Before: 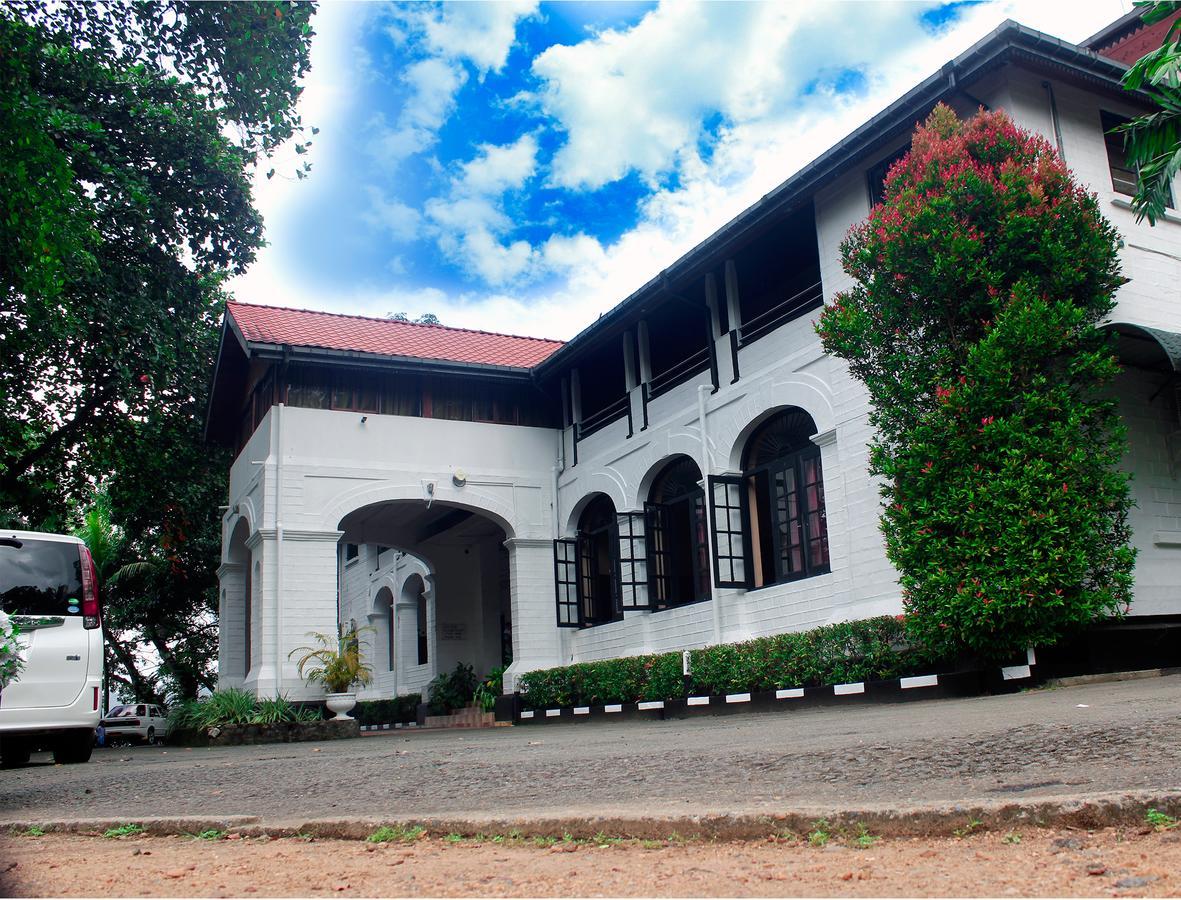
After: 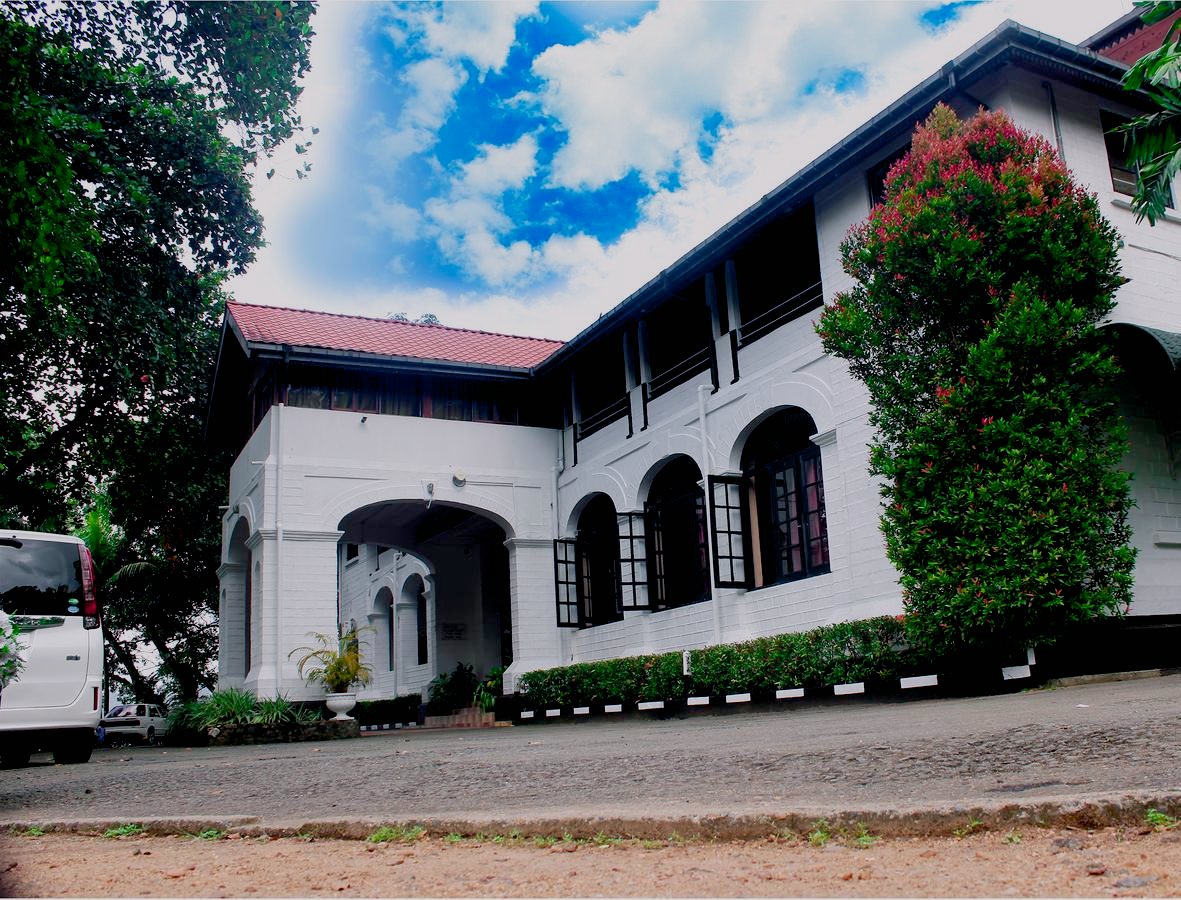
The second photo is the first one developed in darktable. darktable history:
filmic rgb: black relative exposure -13.12 EV, white relative exposure 4.01 EV, threshold 3.01 EV, target white luminance 85.117%, hardness 6.3, latitude 42.06%, contrast 0.856, shadows ↔ highlights balance 8.5%, add noise in highlights 0.001, preserve chrominance no, color science v3 (2019), use custom middle-gray values true, contrast in highlights soft, enable highlight reconstruction true
color balance rgb: shadows lift › luminance -9.806%, power › hue 71.24°, highlights gain › chroma 2.066%, highlights gain › hue 289.65°, global offset › luminance -0.857%, linear chroma grading › shadows -7.525%, linear chroma grading › global chroma 9.664%, perceptual saturation grading › global saturation 13.357%, perceptual brilliance grading › highlights 5.065%, perceptual brilliance grading › shadows -9.251%
